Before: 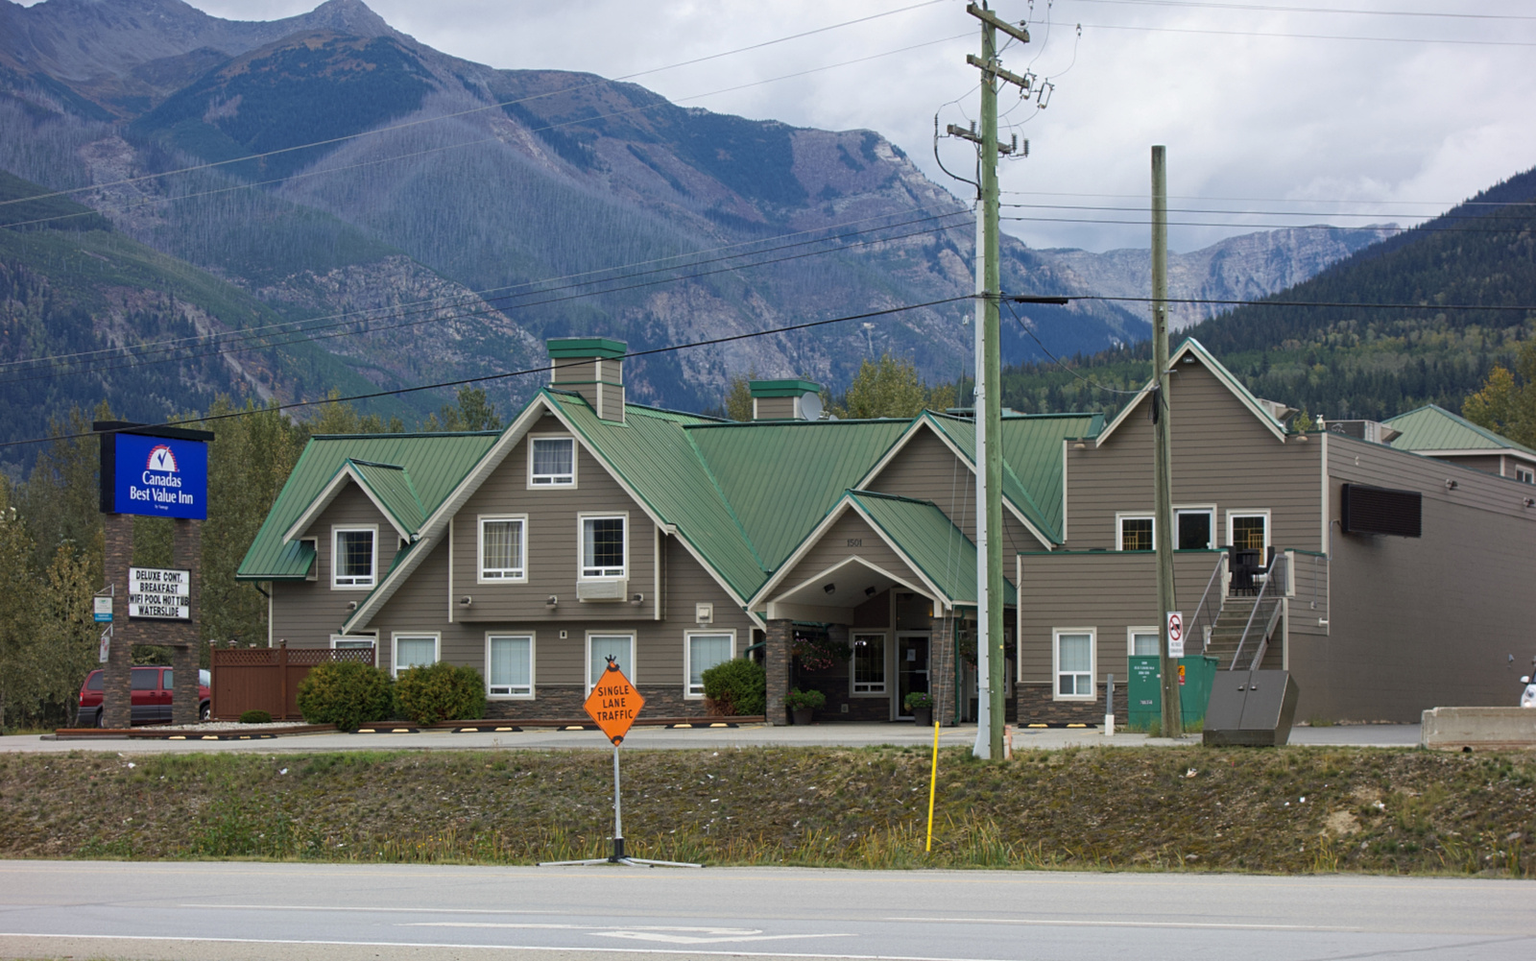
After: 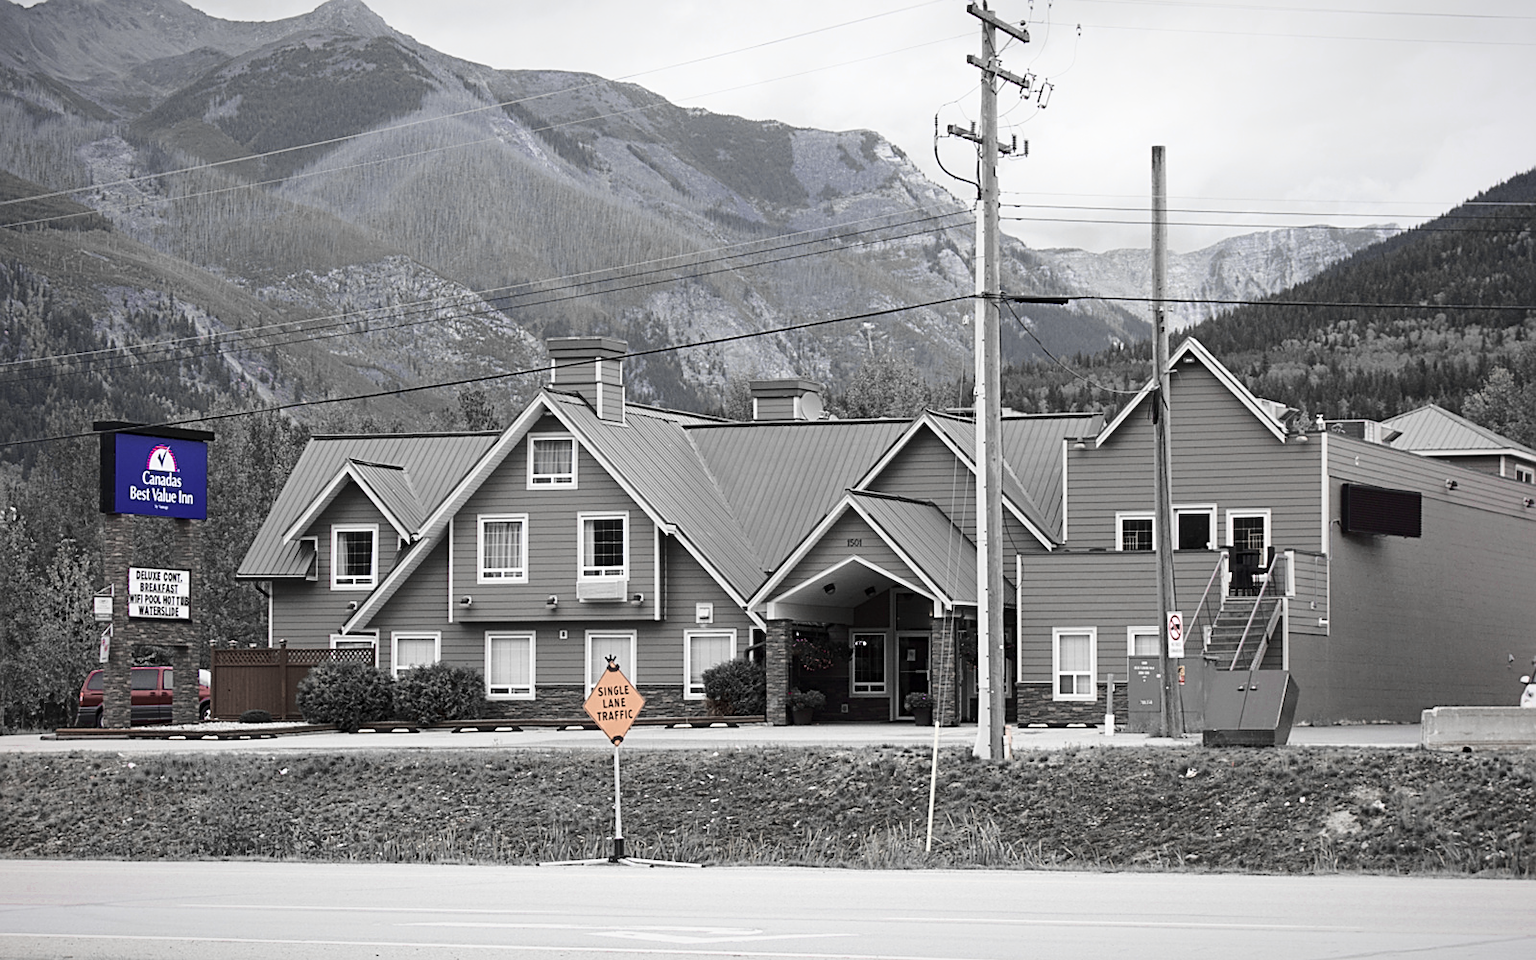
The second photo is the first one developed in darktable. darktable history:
sharpen: on, module defaults
color zones: curves: ch0 [(0, 0.278) (0.143, 0.5) (0.286, 0.5) (0.429, 0.5) (0.571, 0.5) (0.714, 0.5) (0.857, 0.5) (1, 0.5)]; ch1 [(0, 1) (0.143, 0.165) (0.286, 0) (0.429, 0) (0.571, 0) (0.714, 0) (0.857, 0.5) (1, 0.5)]; ch2 [(0, 0.508) (0.143, 0.5) (0.286, 0.5) (0.429, 0.5) (0.571, 0.5) (0.714, 0.5) (0.857, 0.5) (1, 0.5)]
vignetting: fall-off radius 101.23%, width/height ratio 1.343, unbound false
base curve: curves: ch0 [(0, 0) (0.036, 0.037) (0.121, 0.228) (0.46, 0.76) (0.859, 0.983) (1, 1)]
